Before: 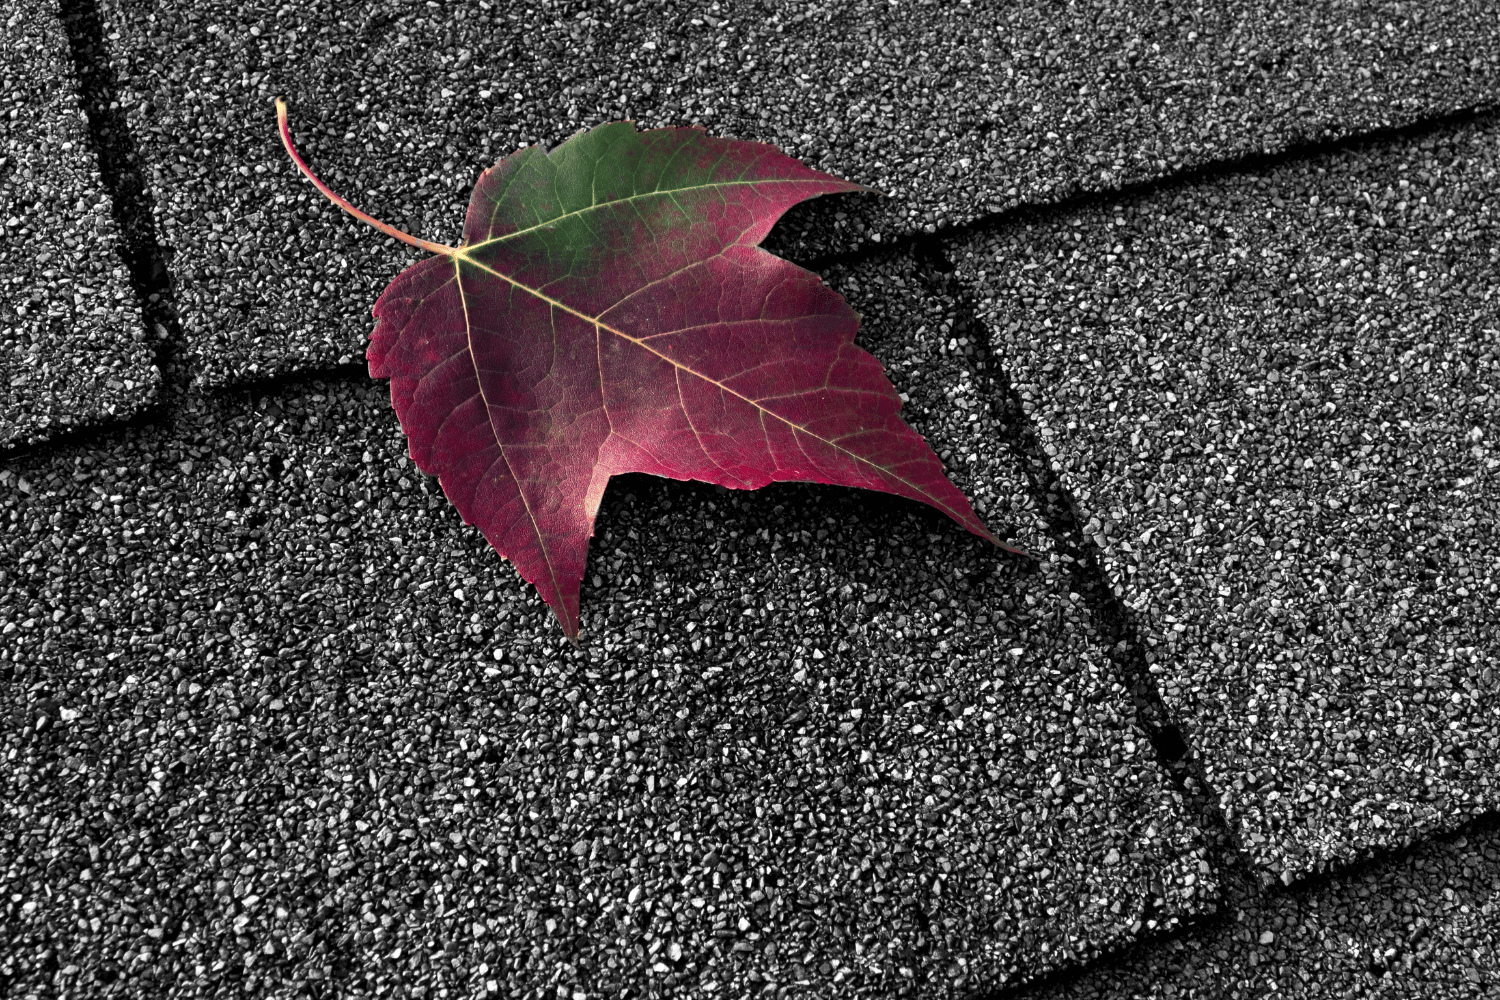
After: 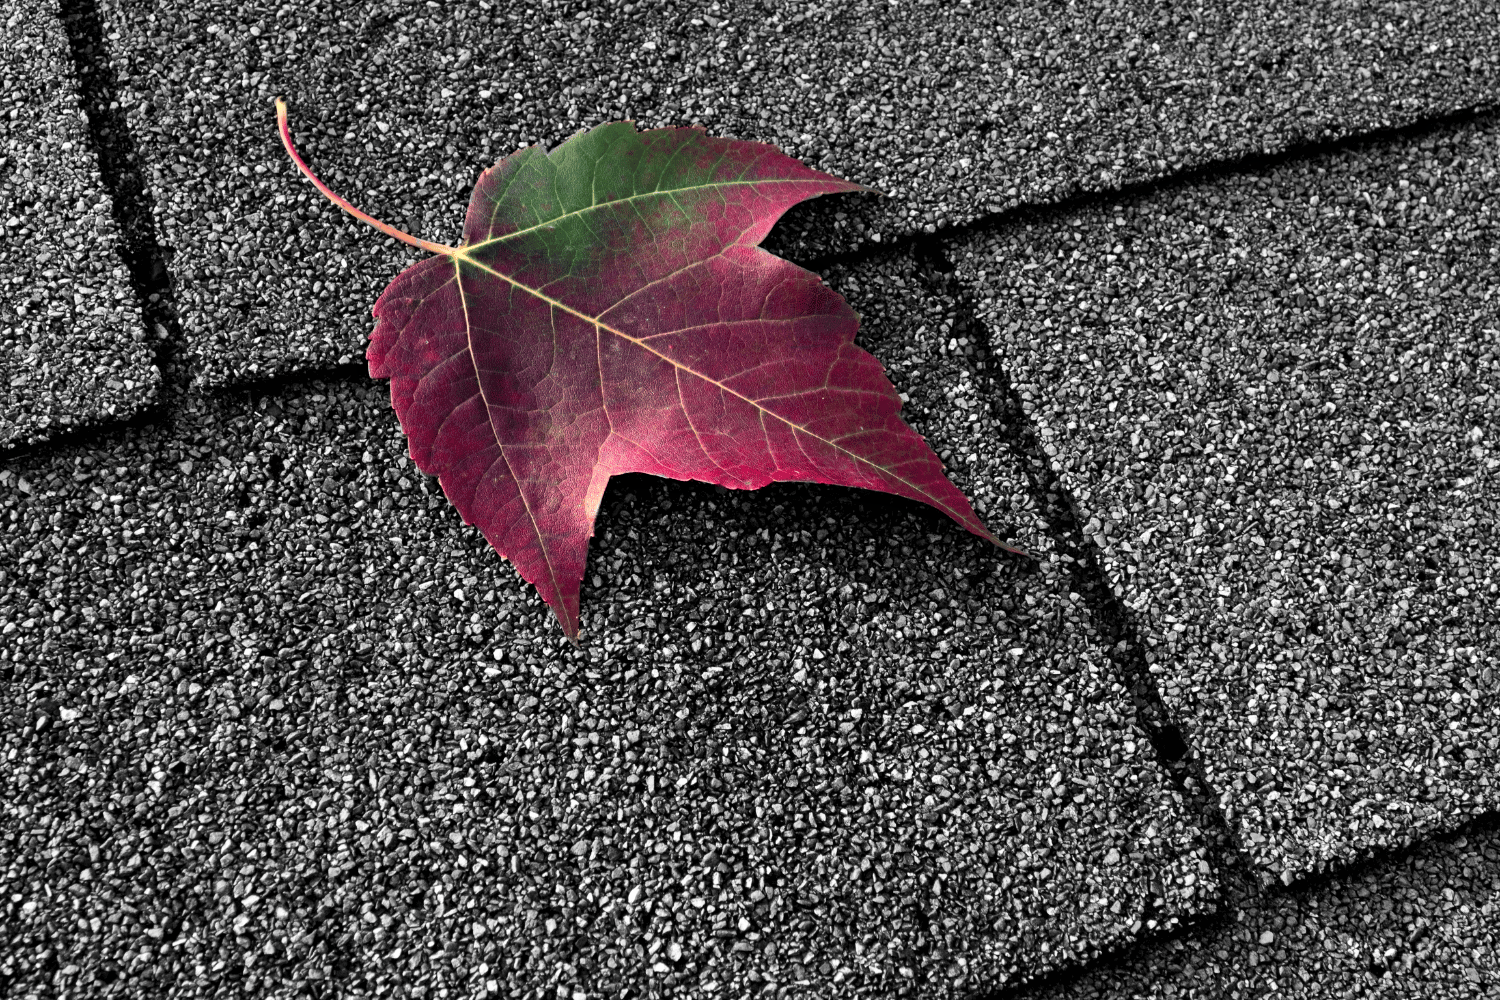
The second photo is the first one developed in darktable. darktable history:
haze removal: compatibility mode true, adaptive false
shadows and highlights: radius 263.68, soften with gaussian
